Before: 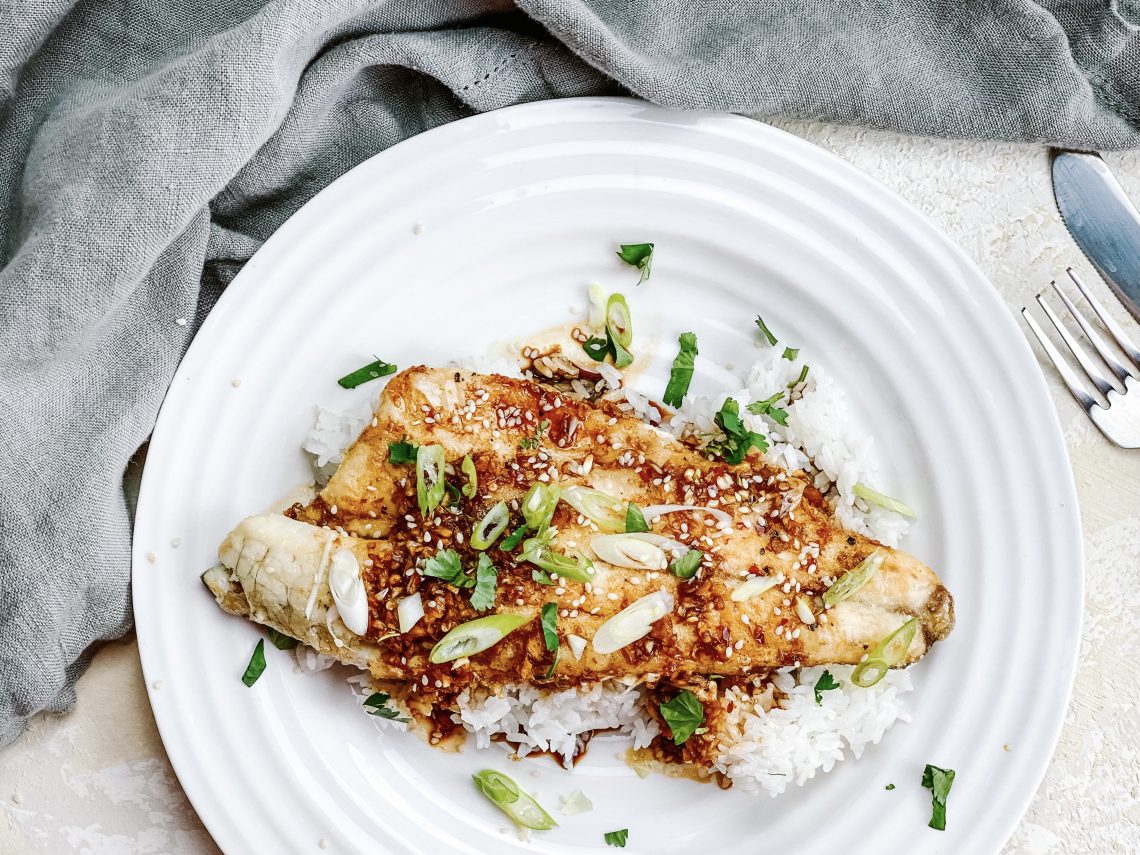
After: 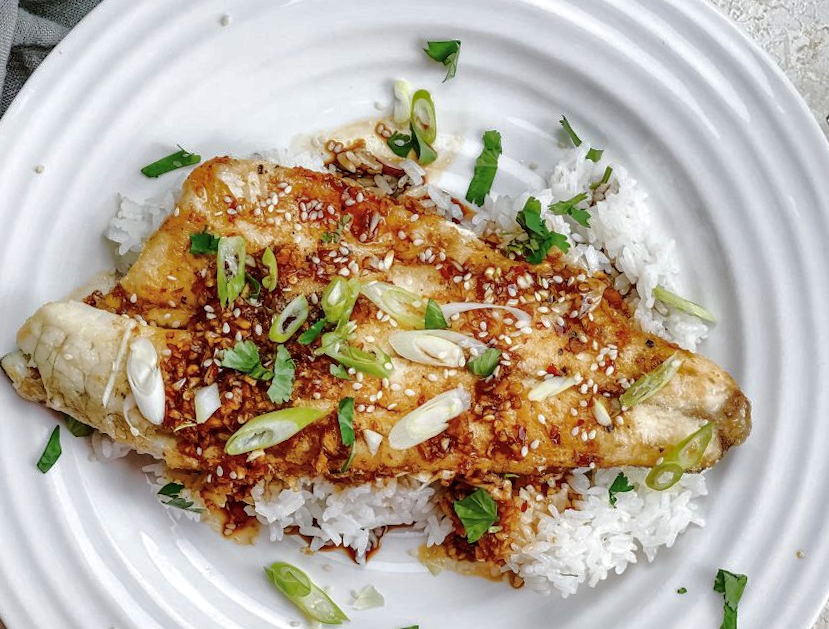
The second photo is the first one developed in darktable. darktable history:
shadows and highlights: shadows 40, highlights -60
crop: left 16.871%, top 22.857%, right 9.116%
local contrast: mode bilateral grid, contrast 20, coarseness 50, detail 120%, midtone range 0.2
rotate and perspective: rotation 1.57°, crop left 0.018, crop right 0.982, crop top 0.039, crop bottom 0.961
